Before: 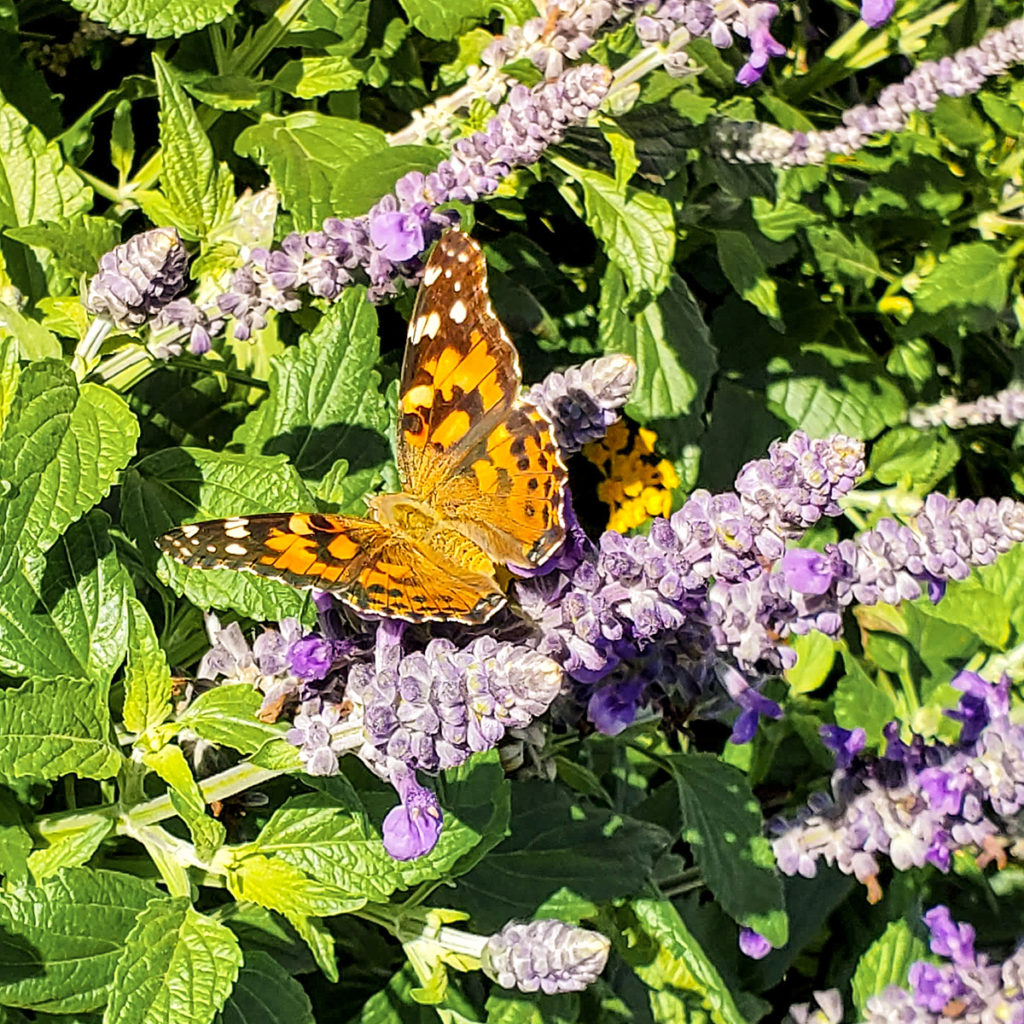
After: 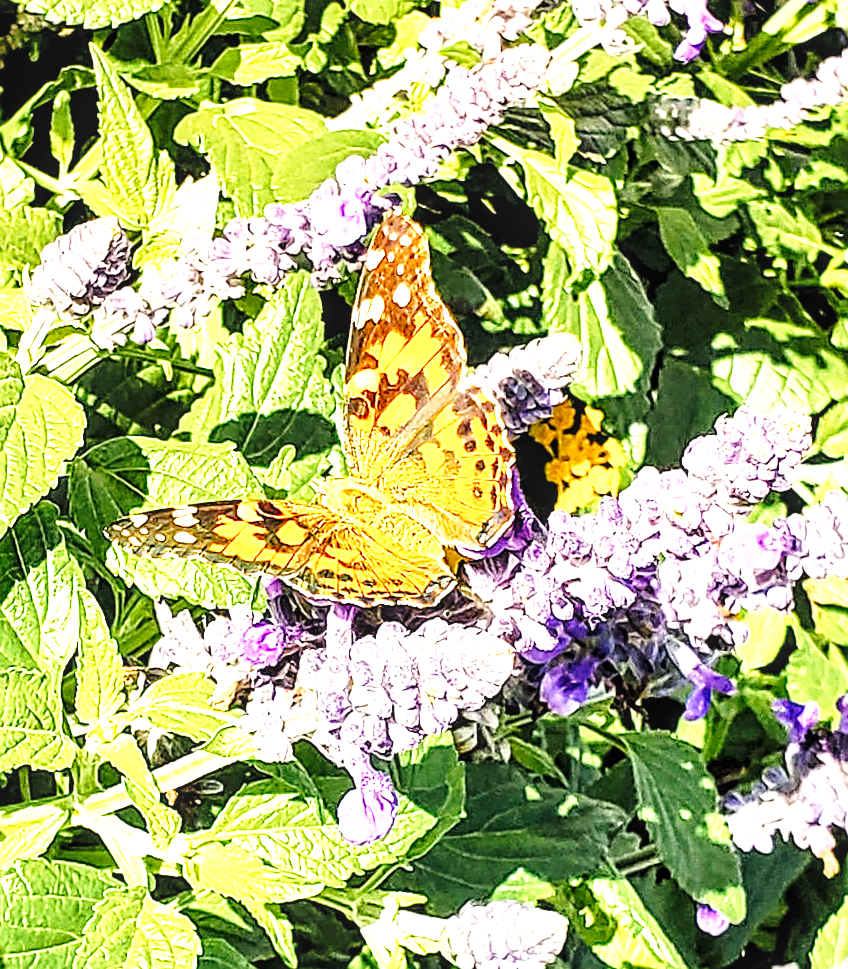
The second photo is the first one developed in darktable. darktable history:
crop and rotate: angle 1.3°, left 4.159%, top 0.699%, right 11.155%, bottom 2.48%
exposure: black level correction 0, exposure 1 EV, compensate highlight preservation false
sharpen: on, module defaults
tone equalizer: on, module defaults
levels: levels [0.016, 0.492, 0.969]
base curve: curves: ch0 [(0, 0) (0.028, 0.03) (0.121, 0.232) (0.46, 0.748) (0.859, 0.968) (1, 1)], preserve colors none
local contrast: detail 130%
